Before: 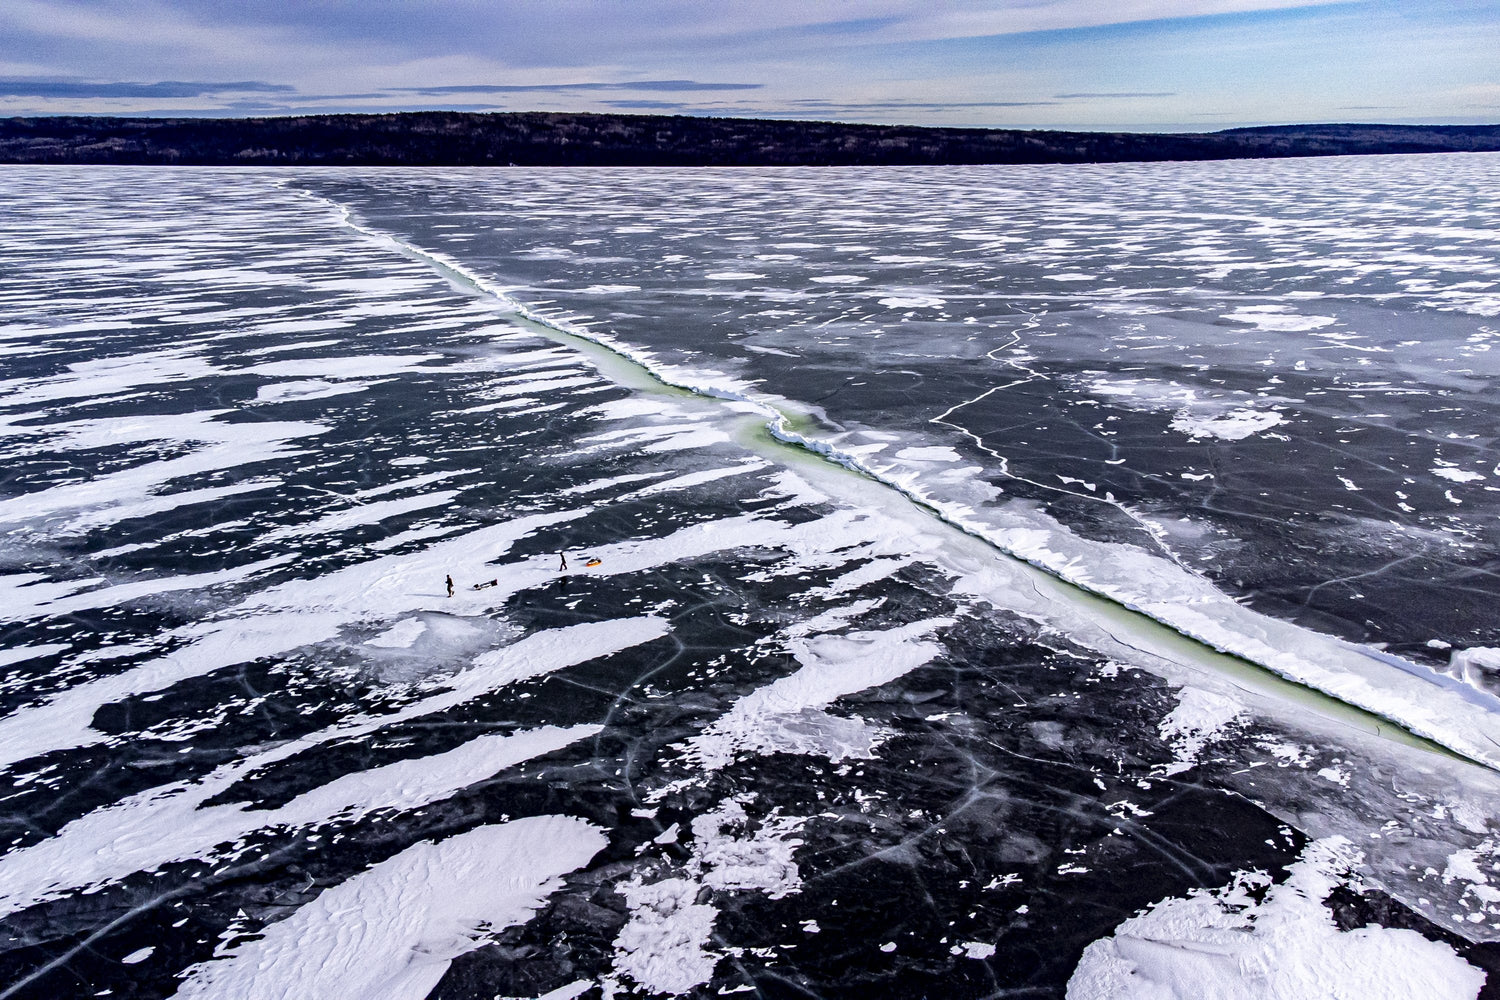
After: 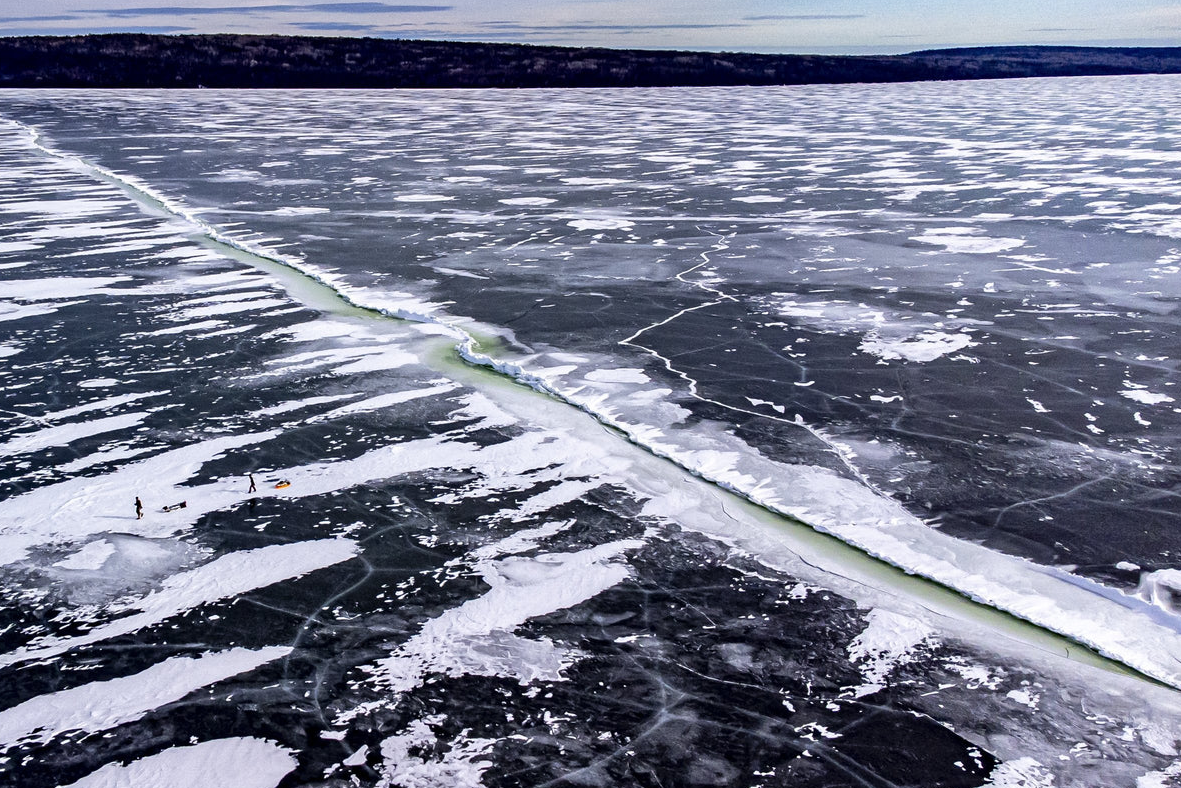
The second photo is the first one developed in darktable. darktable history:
crop and rotate: left 20.799%, top 7.877%, right 0.433%, bottom 13.306%
